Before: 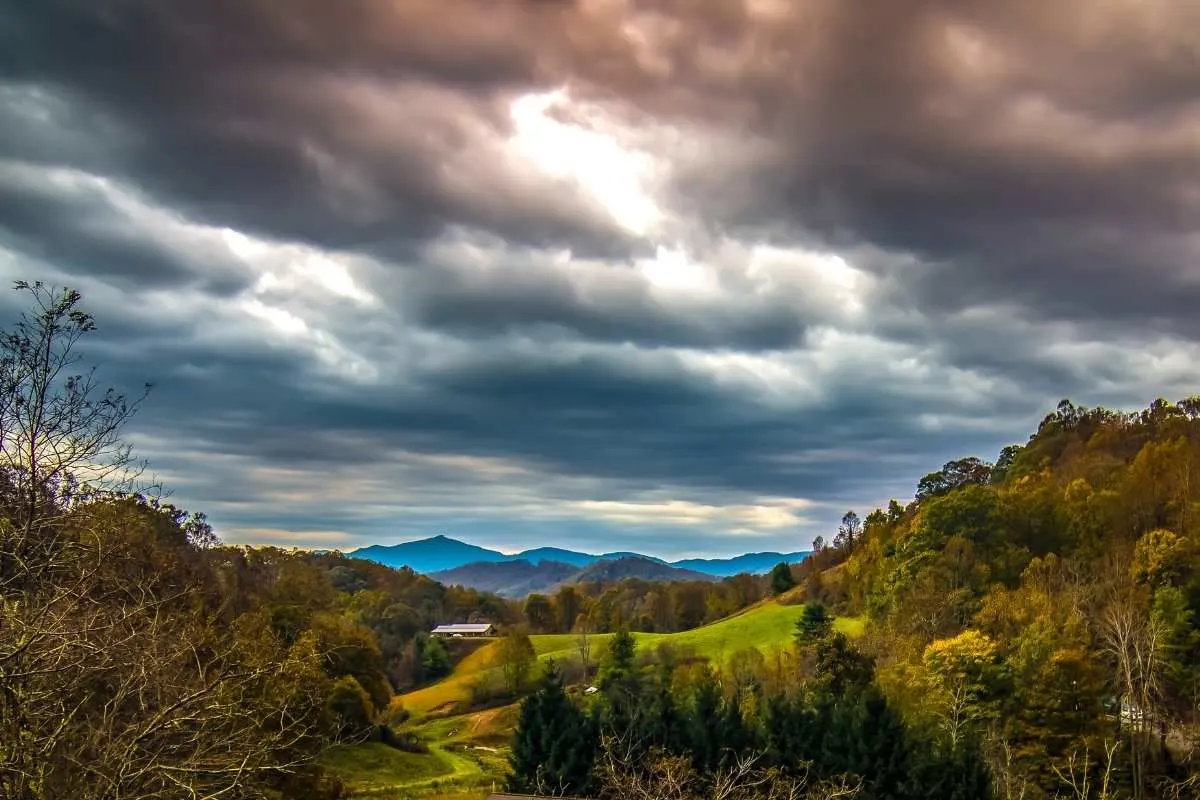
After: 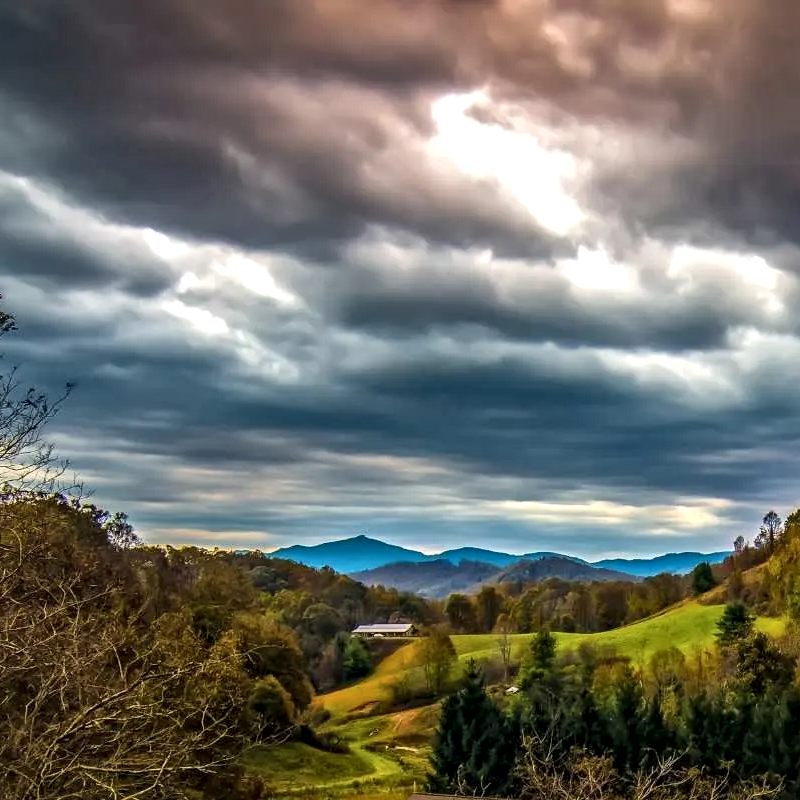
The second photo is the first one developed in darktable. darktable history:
crop and rotate: left 6.617%, right 26.717%
rgb levels: preserve colors max RGB
local contrast: mode bilateral grid, contrast 20, coarseness 20, detail 150%, midtone range 0.2
